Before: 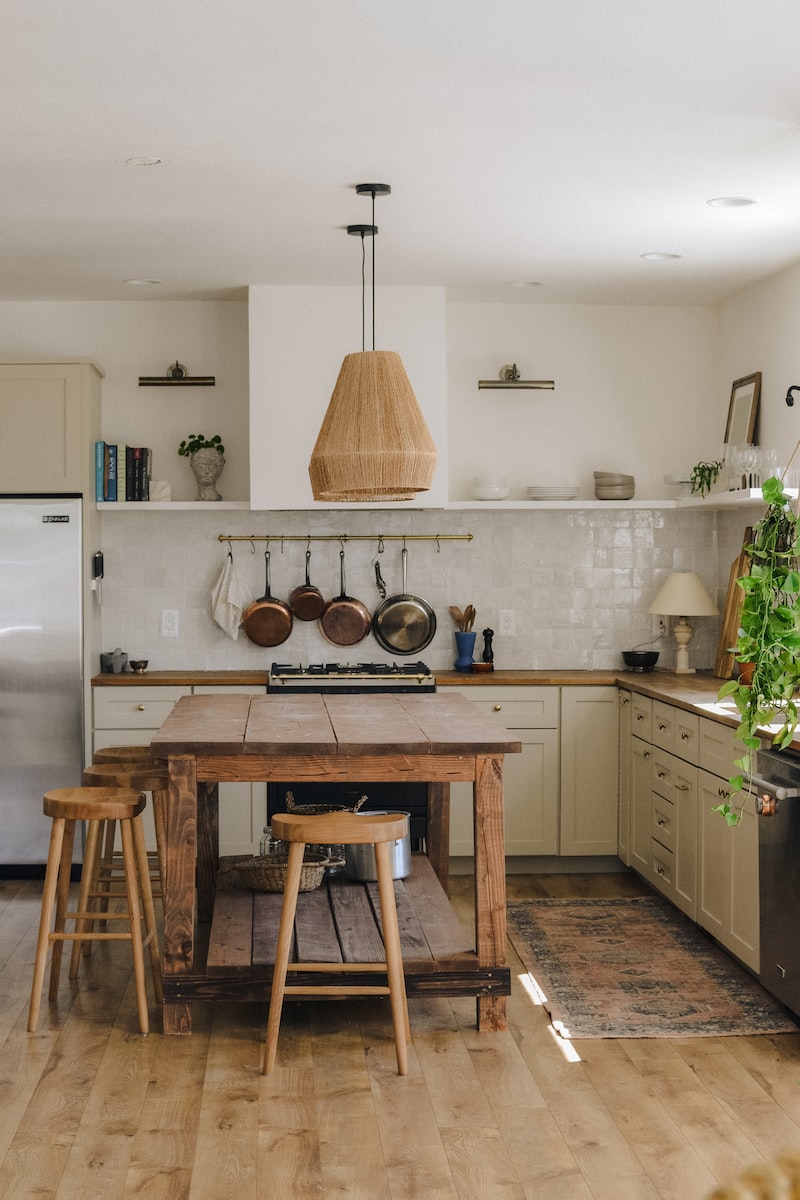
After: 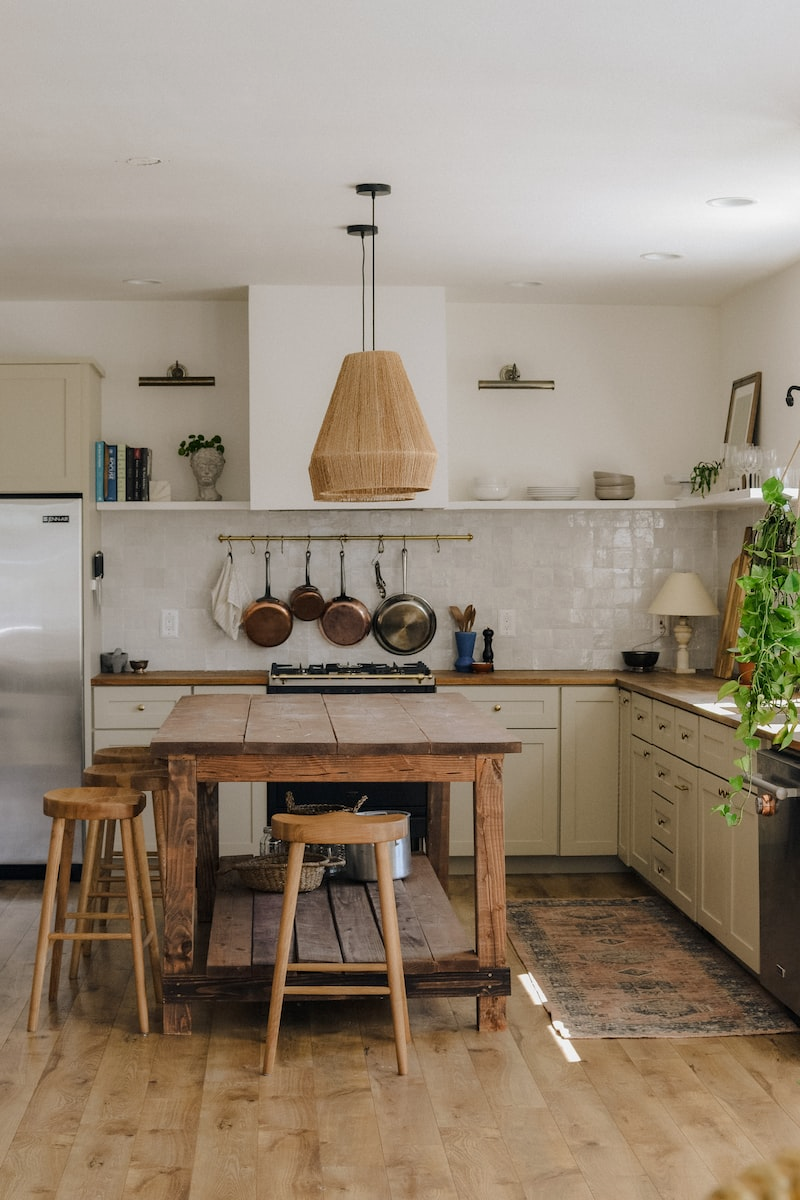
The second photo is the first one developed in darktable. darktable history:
exposure: black level correction 0.002, exposure -0.107 EV, compensate highlight preservation false
